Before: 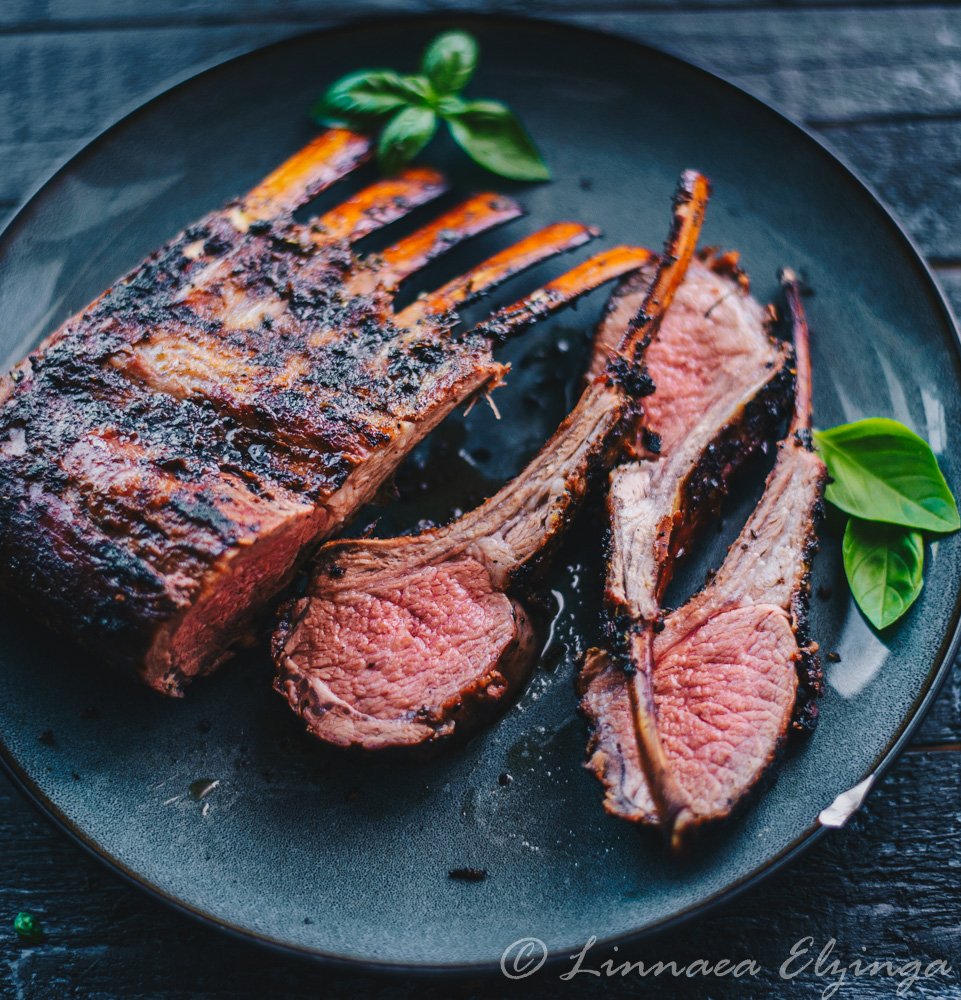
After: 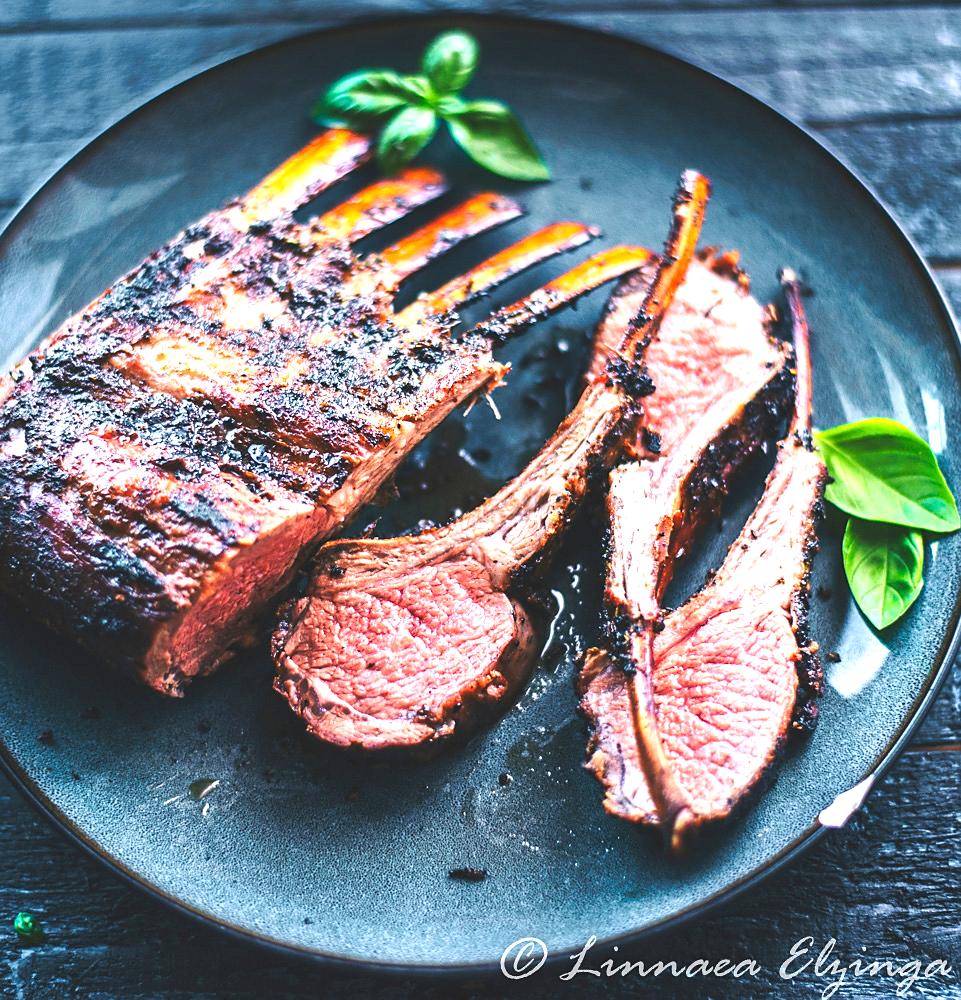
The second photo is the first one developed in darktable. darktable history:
exposure: black level correction 0, exposure 1.5 EV, compensate exposure bias true, compensate highlight preservation false
sharpen: radius 1.458, amount 0.398, threshold 1.271
